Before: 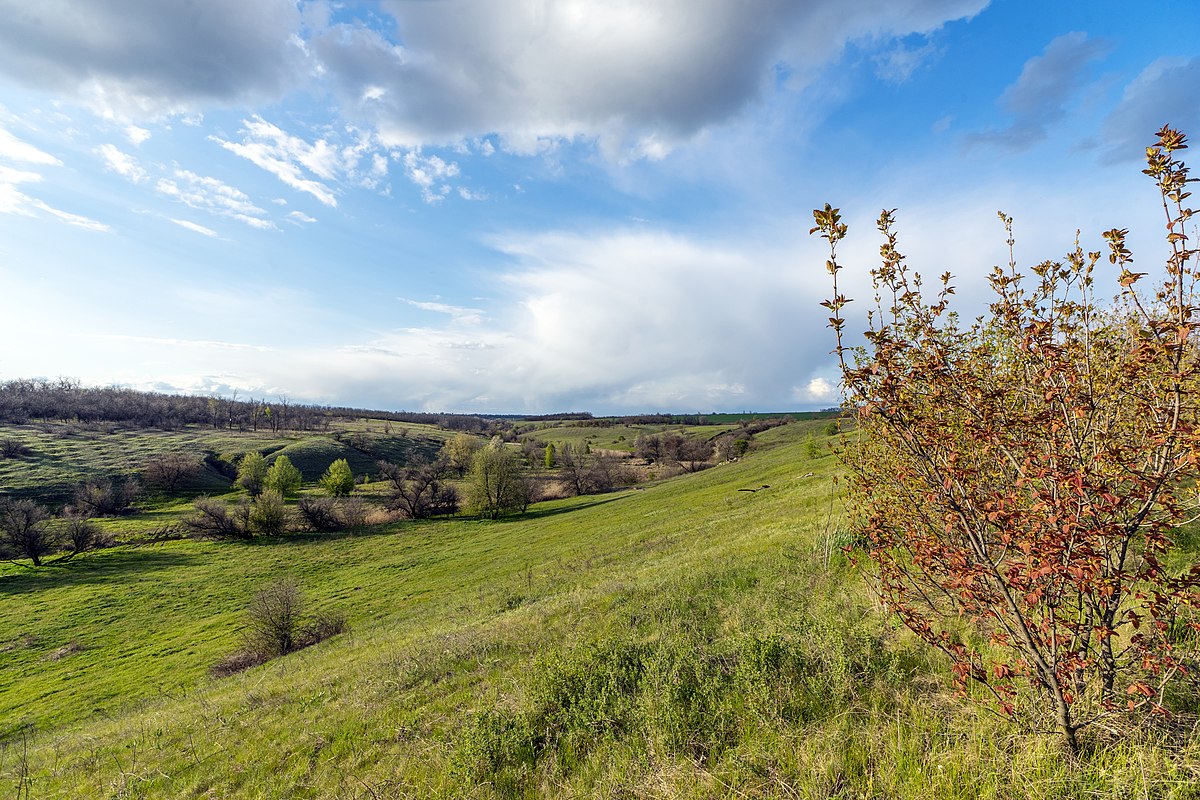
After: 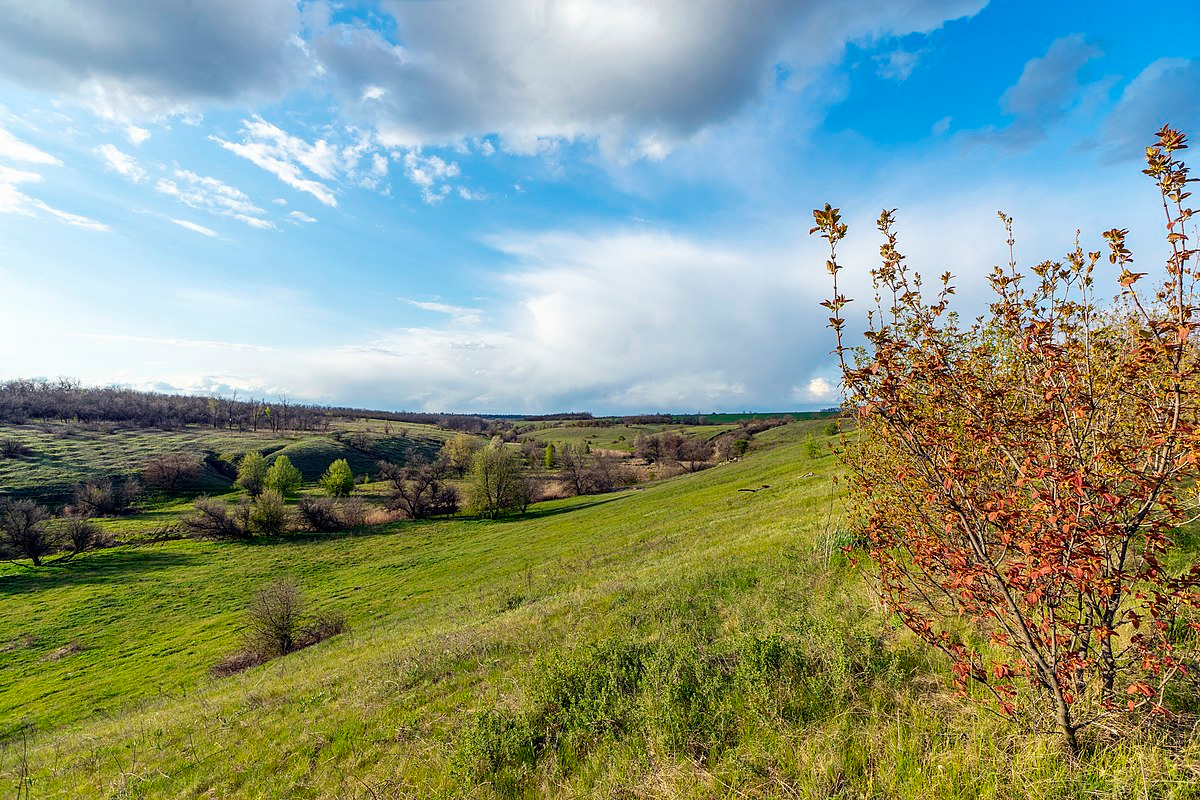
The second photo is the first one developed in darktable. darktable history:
contrast brightness saturation: contrast -0.011, brightness -0.008, saturation 0.03
